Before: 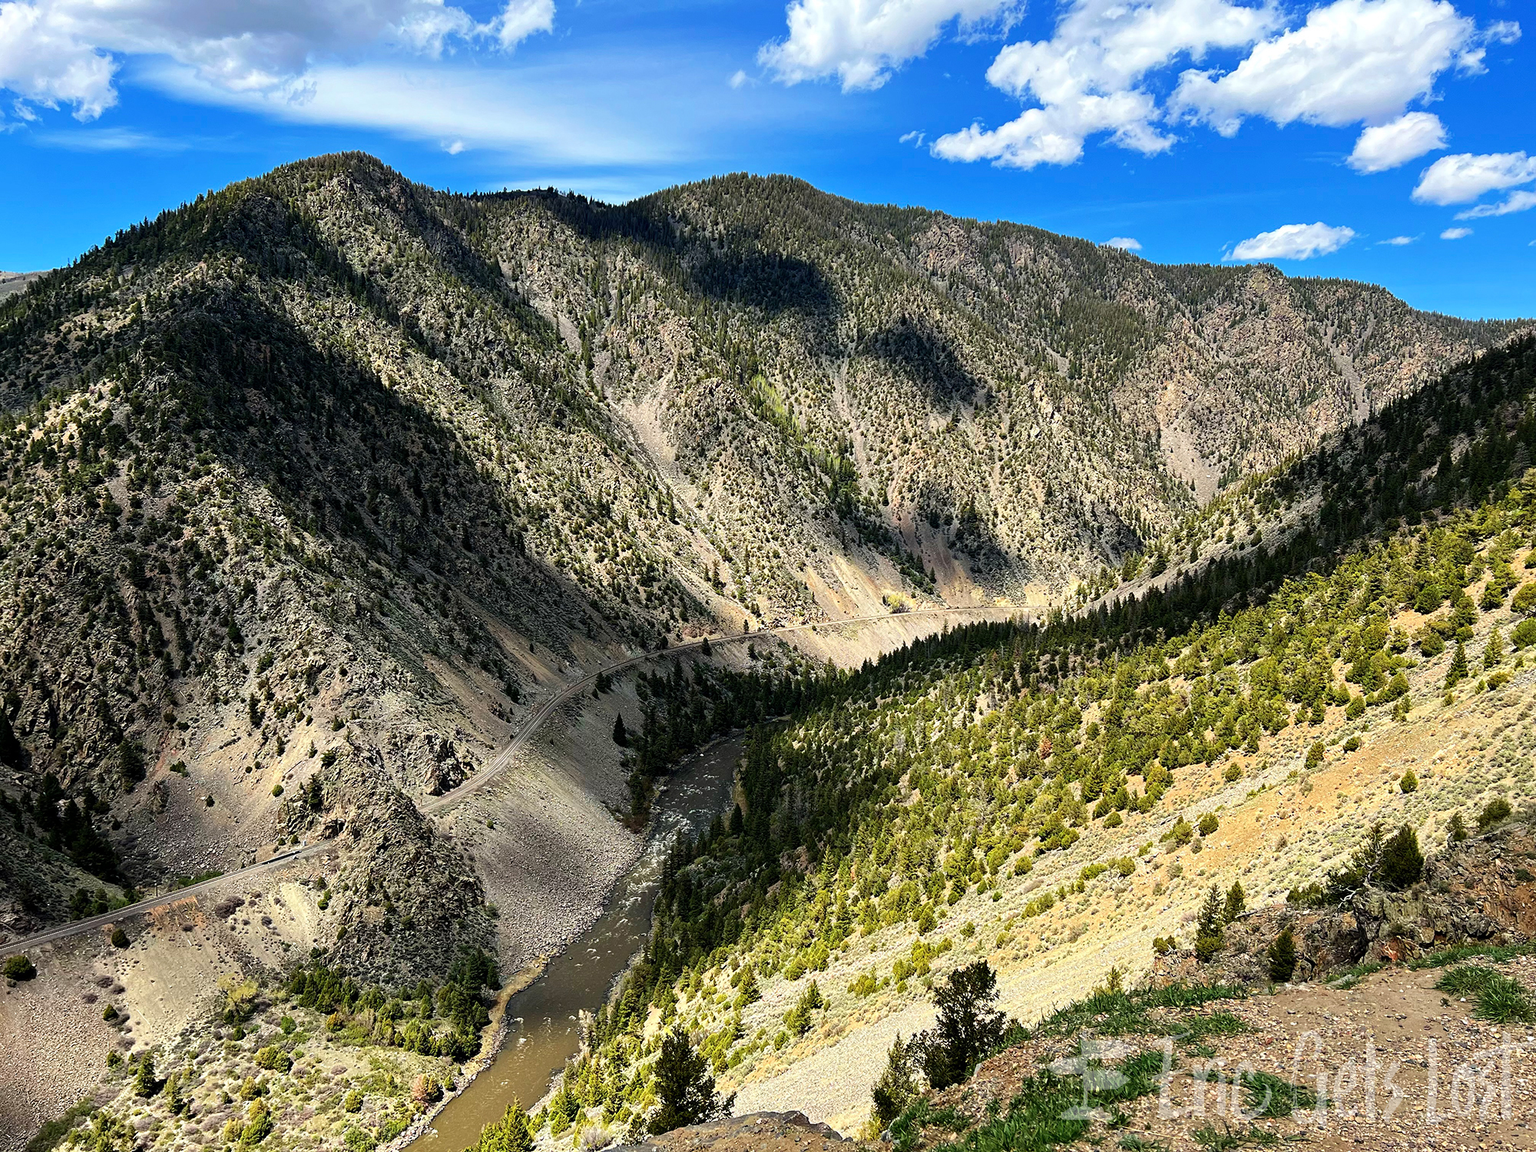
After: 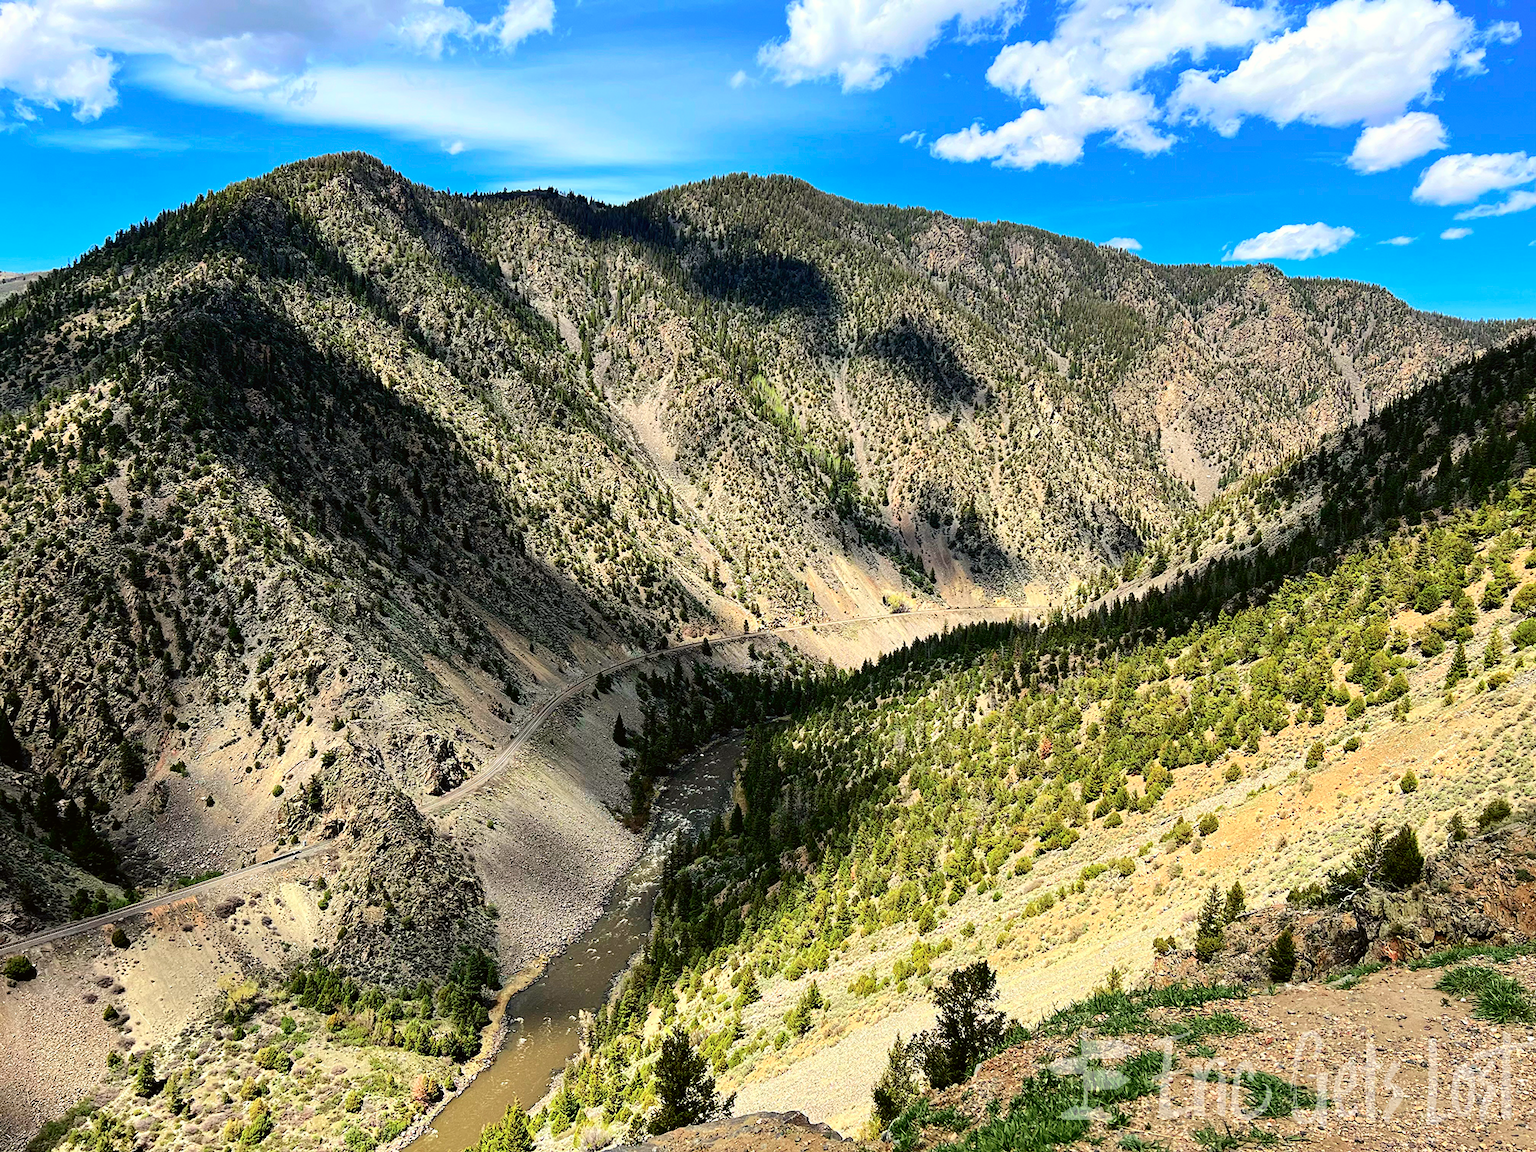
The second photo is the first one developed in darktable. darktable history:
tone curve: curves: ch0 [(0, 0.01) (0.052, 0.045) (0.136, 0.133) (0.29, 0.332) (0.453, 0.531) (0.676, 0.751) (0.89, 0.919) (1, 1)]; ch1 [(0, 0) (0.094, 0.081) (0.285, 0.299) (0.385, 0.403) (0.447, 0.429) (0.495, 0.496) (0.544, 0.552) (0.589, 0.612) (0.722, 0.728) (1, 1)]; ch2 [(0, 0) (0.257, 0.217) (0.43, 0.421) (0.498, 0.507) (0.531, 0.544) (0.56, 0.579) (0.625, 0.642) (1, 1)], color space Lab, independent channels, preserve colors none
